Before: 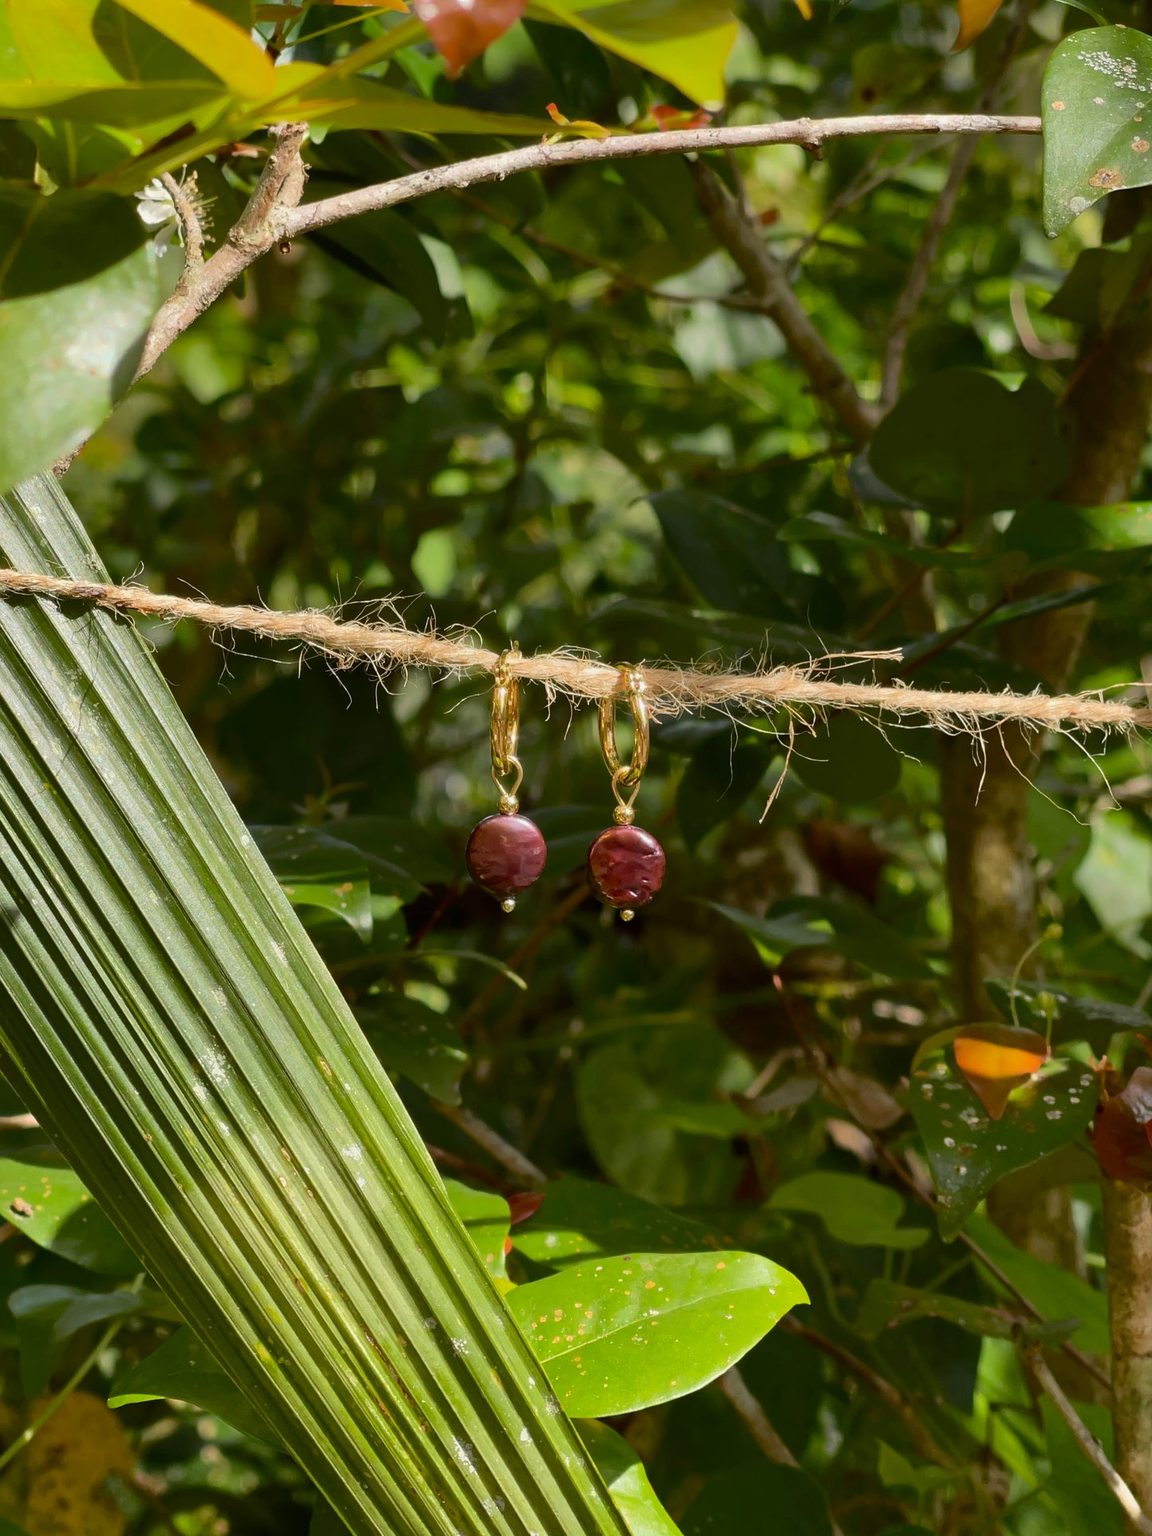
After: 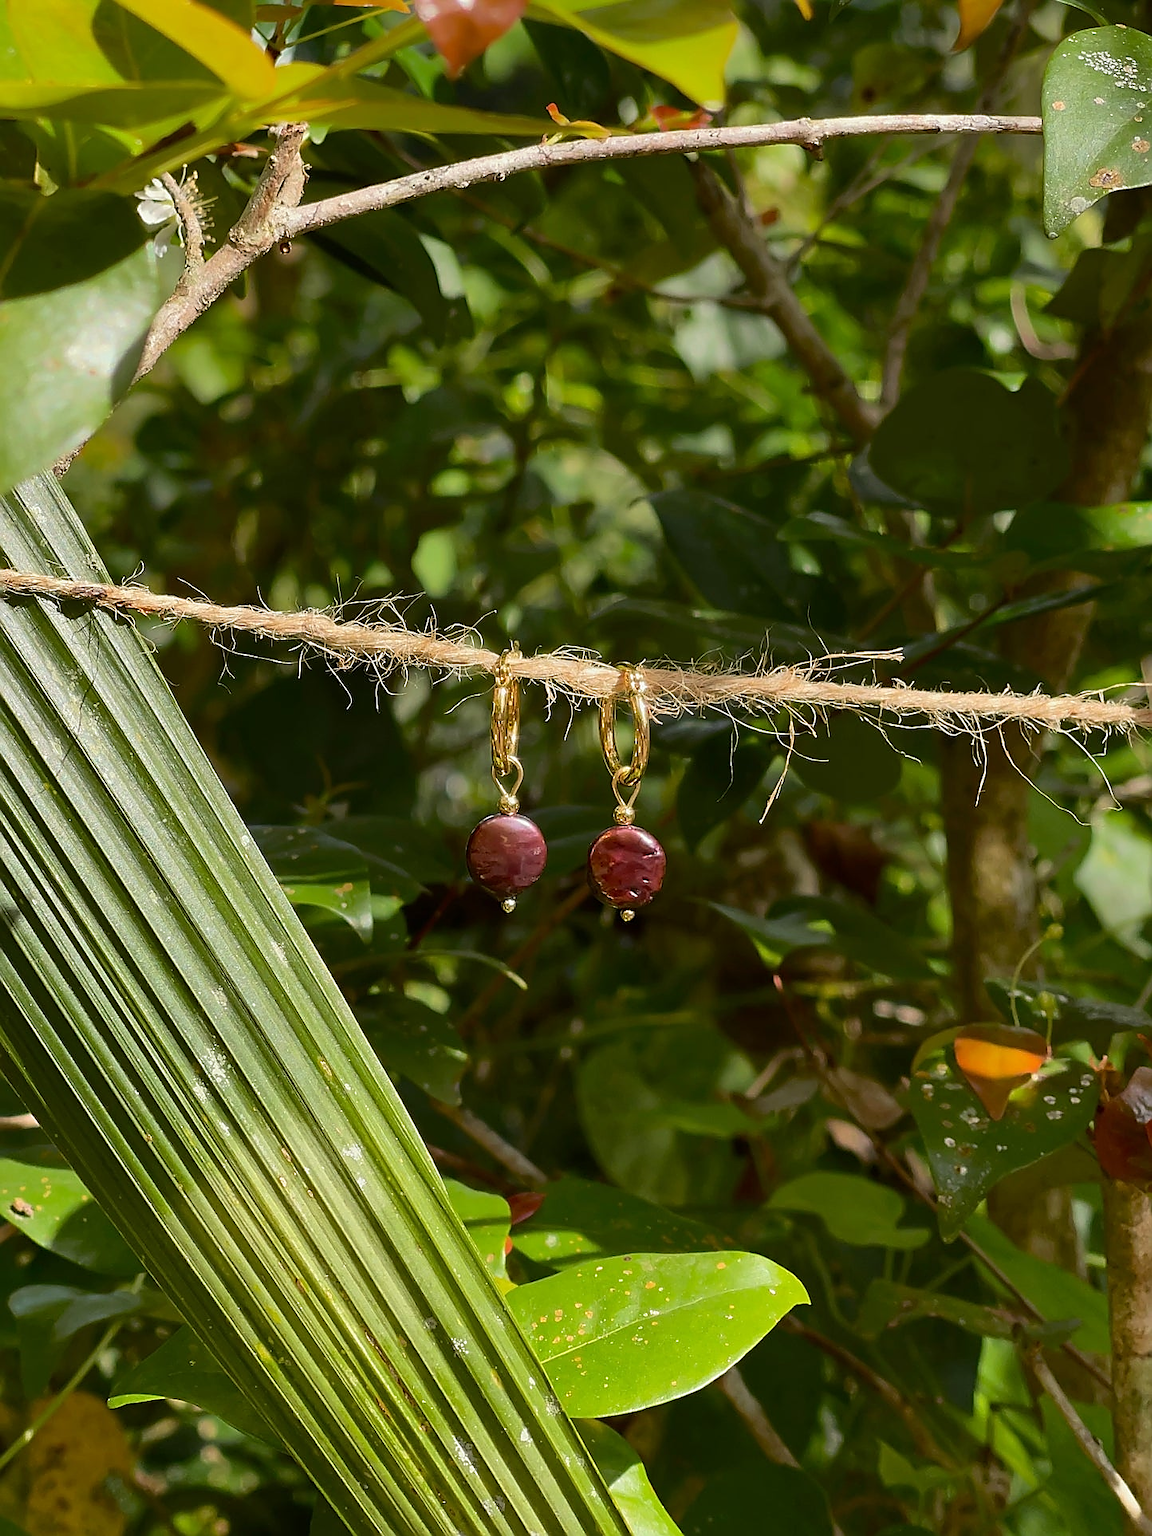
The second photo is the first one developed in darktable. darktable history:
split-toning: shadows › saturation 0.61, highlights › saturation 0.58, balance -28.74, compress 87.36%
sharpen: radius 1.4, amount 1.25, threshold 0.7
